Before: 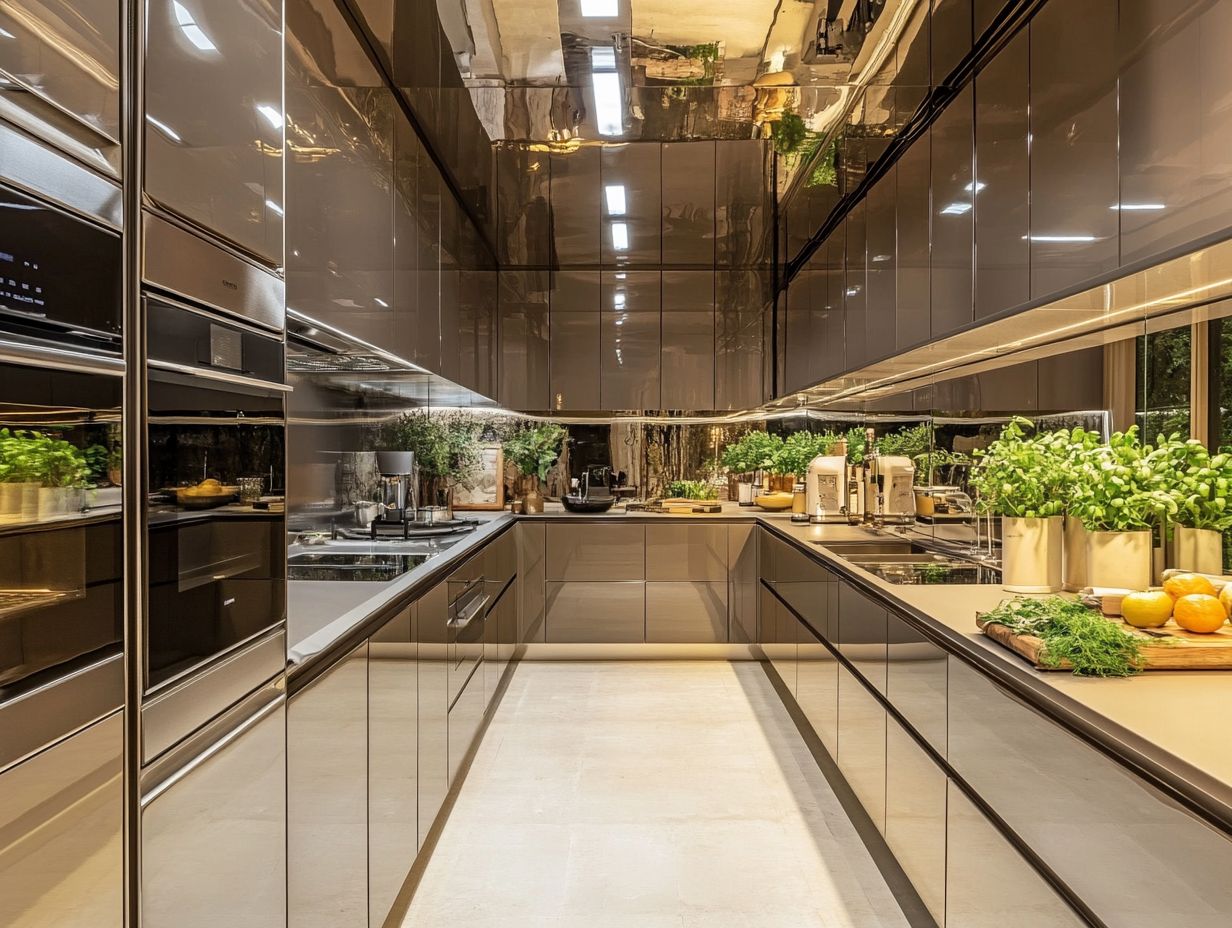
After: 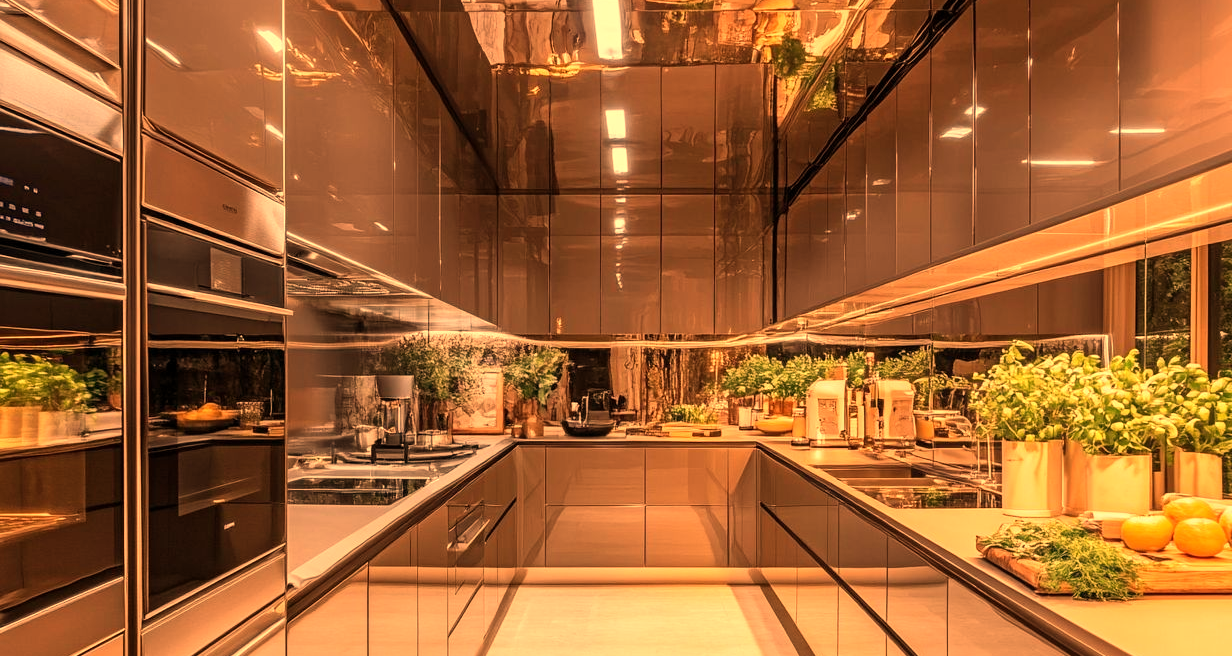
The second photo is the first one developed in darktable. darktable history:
crop and rotate: top 8.293%, bottom 20.996%
white balance: red 1.467, blue 0.684
